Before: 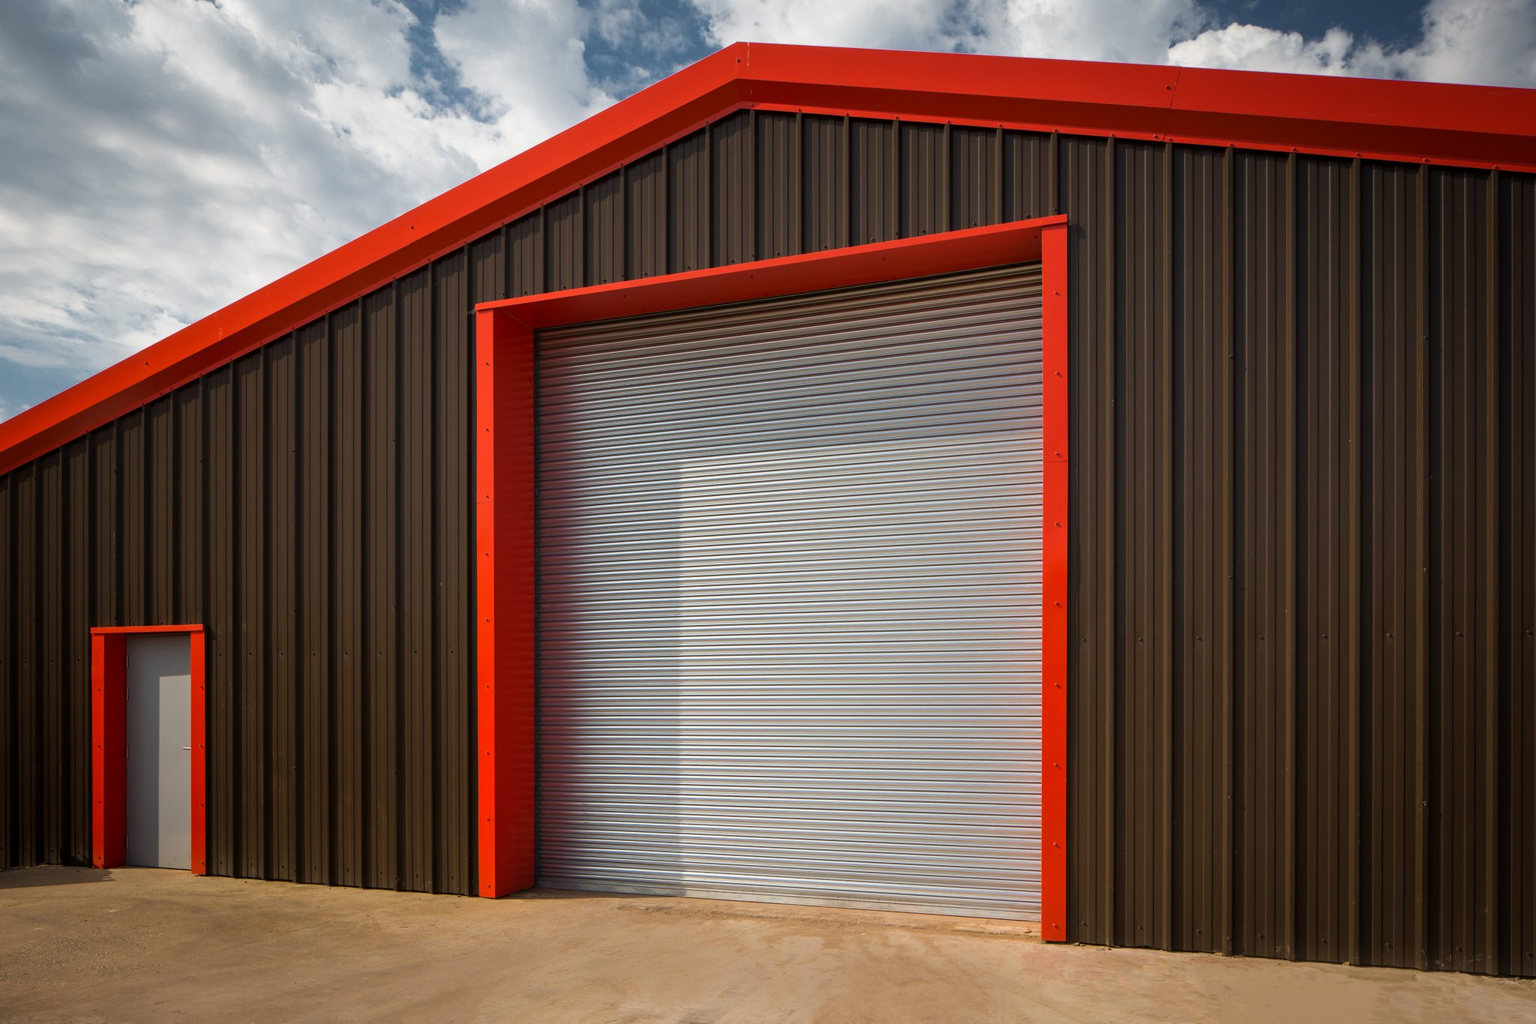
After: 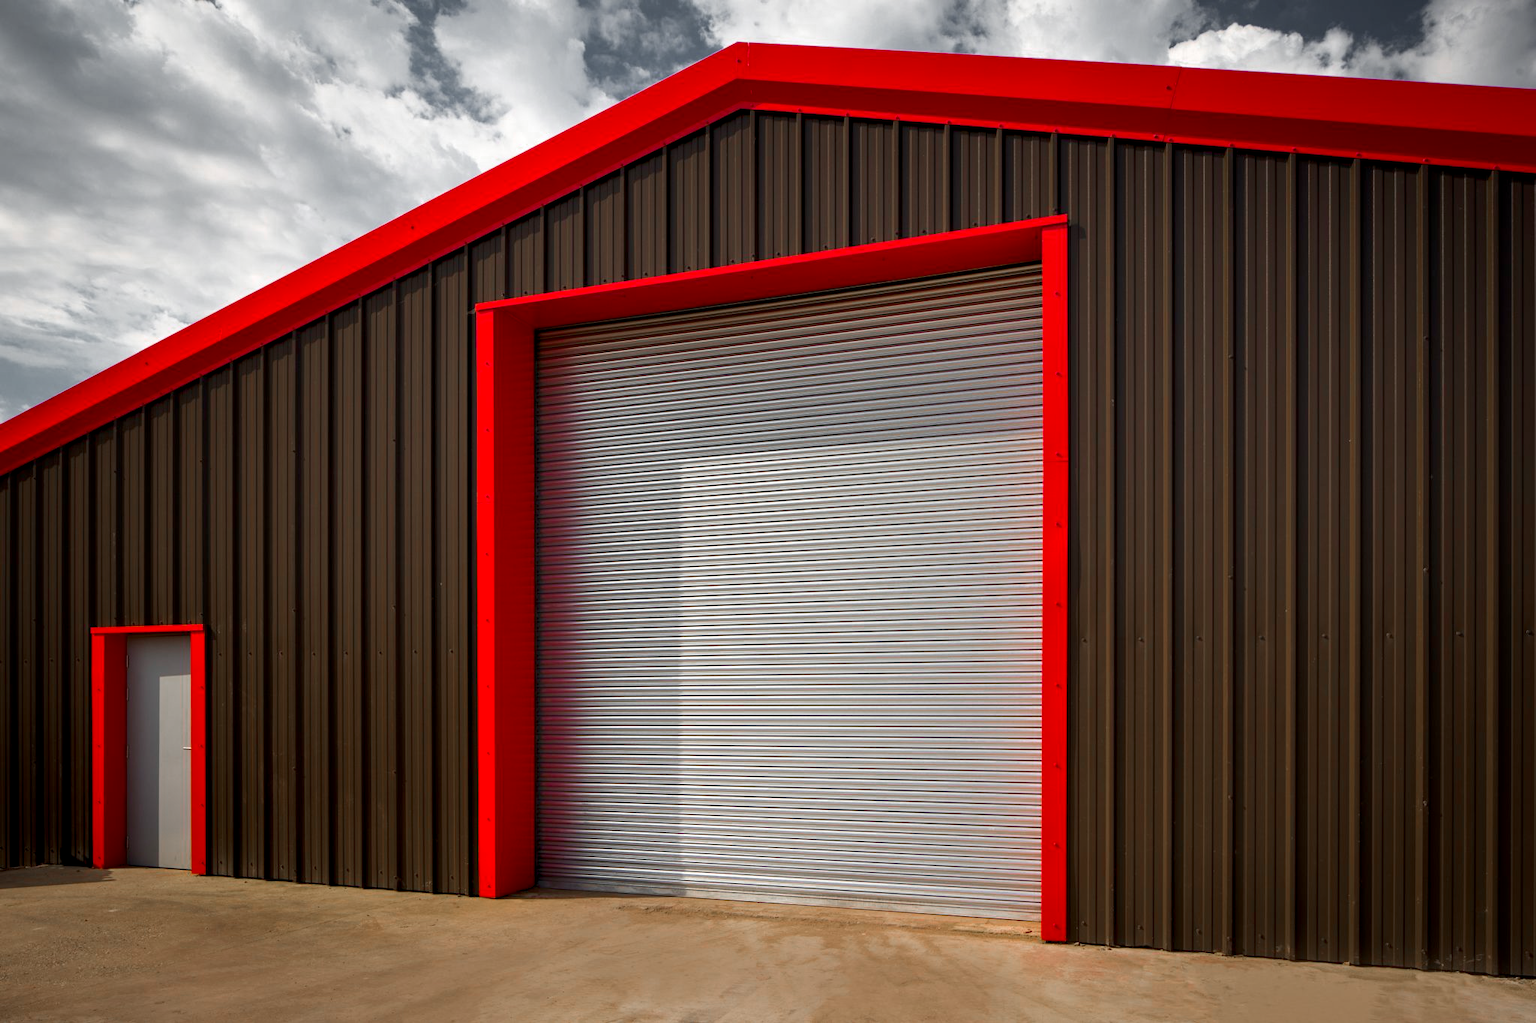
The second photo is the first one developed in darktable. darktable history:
tone equalizer: smoothing 1
exposure: compensate highlight preservation false
color zones: curves: ch0 [(0, 0.48) (0.209, 0.398) (0.305, 0.332) (0.429, 0.493) (0.571, 0.5) (0.714, 0.5) (0.857, 0.5) (1, 0.48)]; ch1 [(0, 0.736) (0.143, 0.625) (0.225, 0.371) (0.429, 0.256) (0.571, 0.241) (0.714, 0.213) (0.857, 0.48) (1, 0.736)]; ch2 [(0, 0.448) (0.143, 0.498) (0.286, 0.5) (0.429, 0.5) (0.571, 0.5) (0.714, 0.5) (0.857, 0.5) (1, 0.448)]
contrast equalizer: y [[0.46, 0.454, 0.451, 0.451, 0.455, 0.46], [0.5 ×6], [0.5 ×6], [0 ×6], [0 ×6]], mix -0.985
base curve: preserve colors none
